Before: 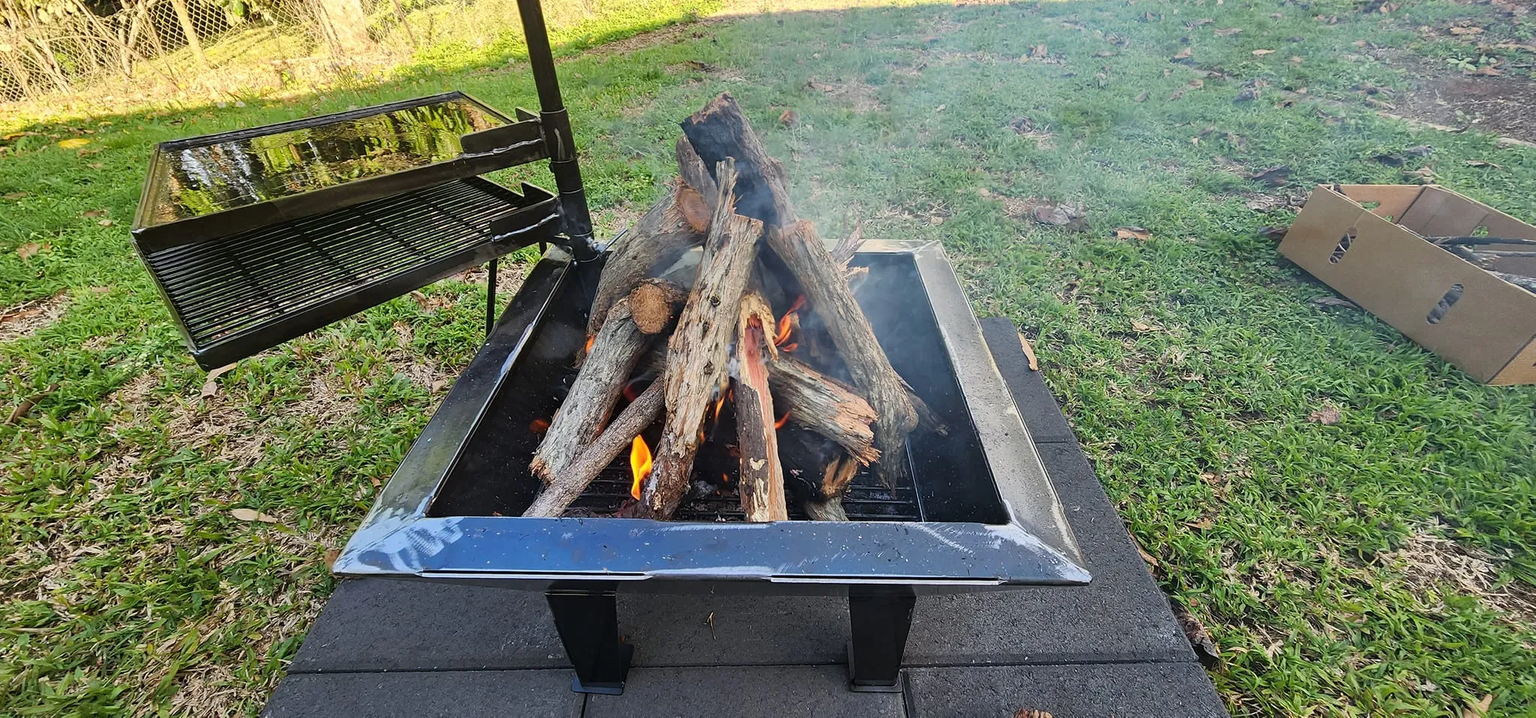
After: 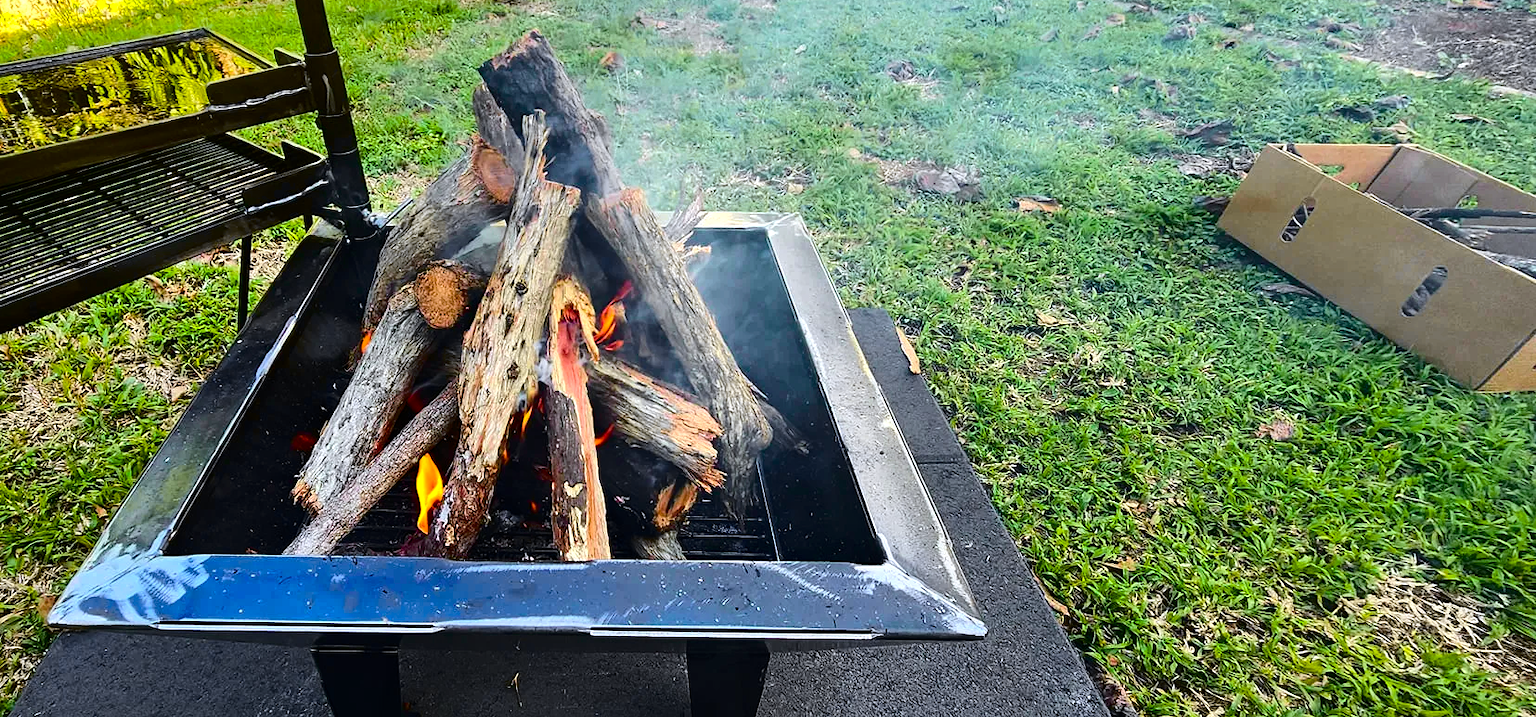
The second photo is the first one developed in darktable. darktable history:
crop: left 19.159%, top 9.58%, bottom 9.58%
white balance: red 0.98, blue 1.034
tone curve: curves: ch0 [(0.003, 0) (0.066, 0.031) (0.16, 0.089) (0.269, 0.218) (0.395, 0.408) (0.517, 0.56) (0.684, 0.734) (0.791, 0.814) (1, 1)]; ch1 [(0, 0) (0.164, 0.115) (0.337, 0.332) (0.39, 0.398) (0.464, 0.461) (0.501, 0.5) (0.507, 0.5) (0.534, 0.532) (0.577, 0.59) (0.652, 0.681) (0.733, 0.764) (0.819, 0.823) (1, 1)]; ch2 [(0, 0) (0.337, 0.382) (0.464, 0.476) (0.501, 0.5) (0.527, 0.54) (0.551, 0.565) (0.628, 0.632) (0.689, 0.686) (1, 1)], color space Lab, independent channels, preserve colors none
color balance rgb: linear chroma grading › global chroma 9%, perceptual saturation grading › global saturation 36%, perceptual saturation grading › shadows 35%, perceptual brilliance grading › global brilliance 15%, perceptual brilliance grading › shadows -35%, global vibrance 15%
